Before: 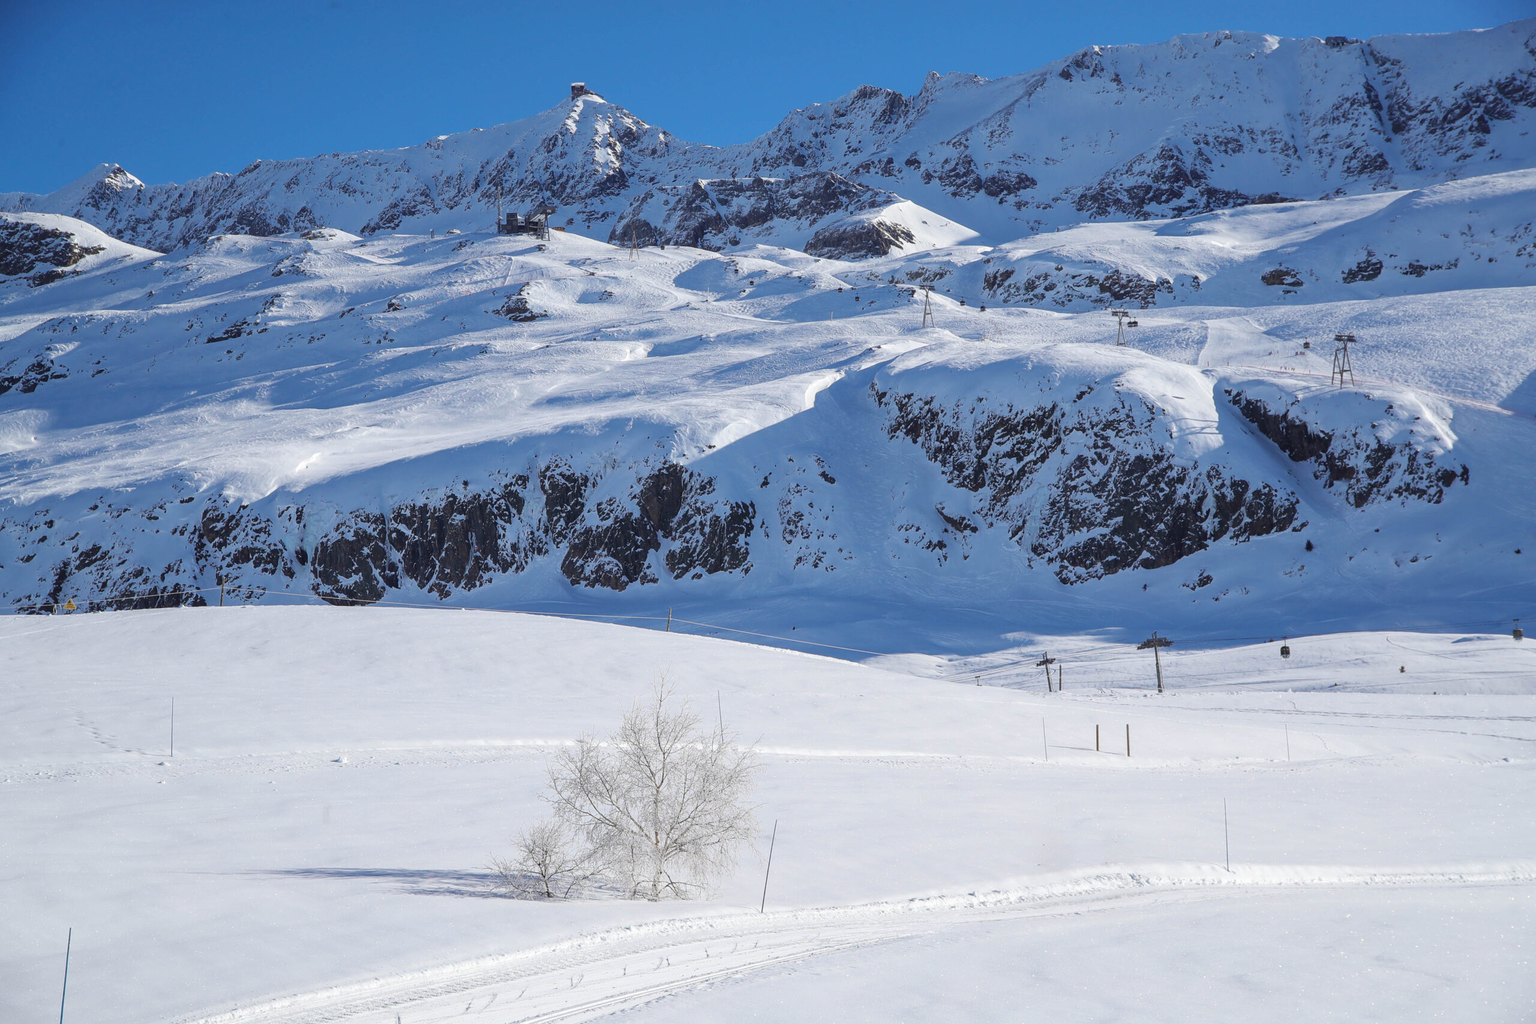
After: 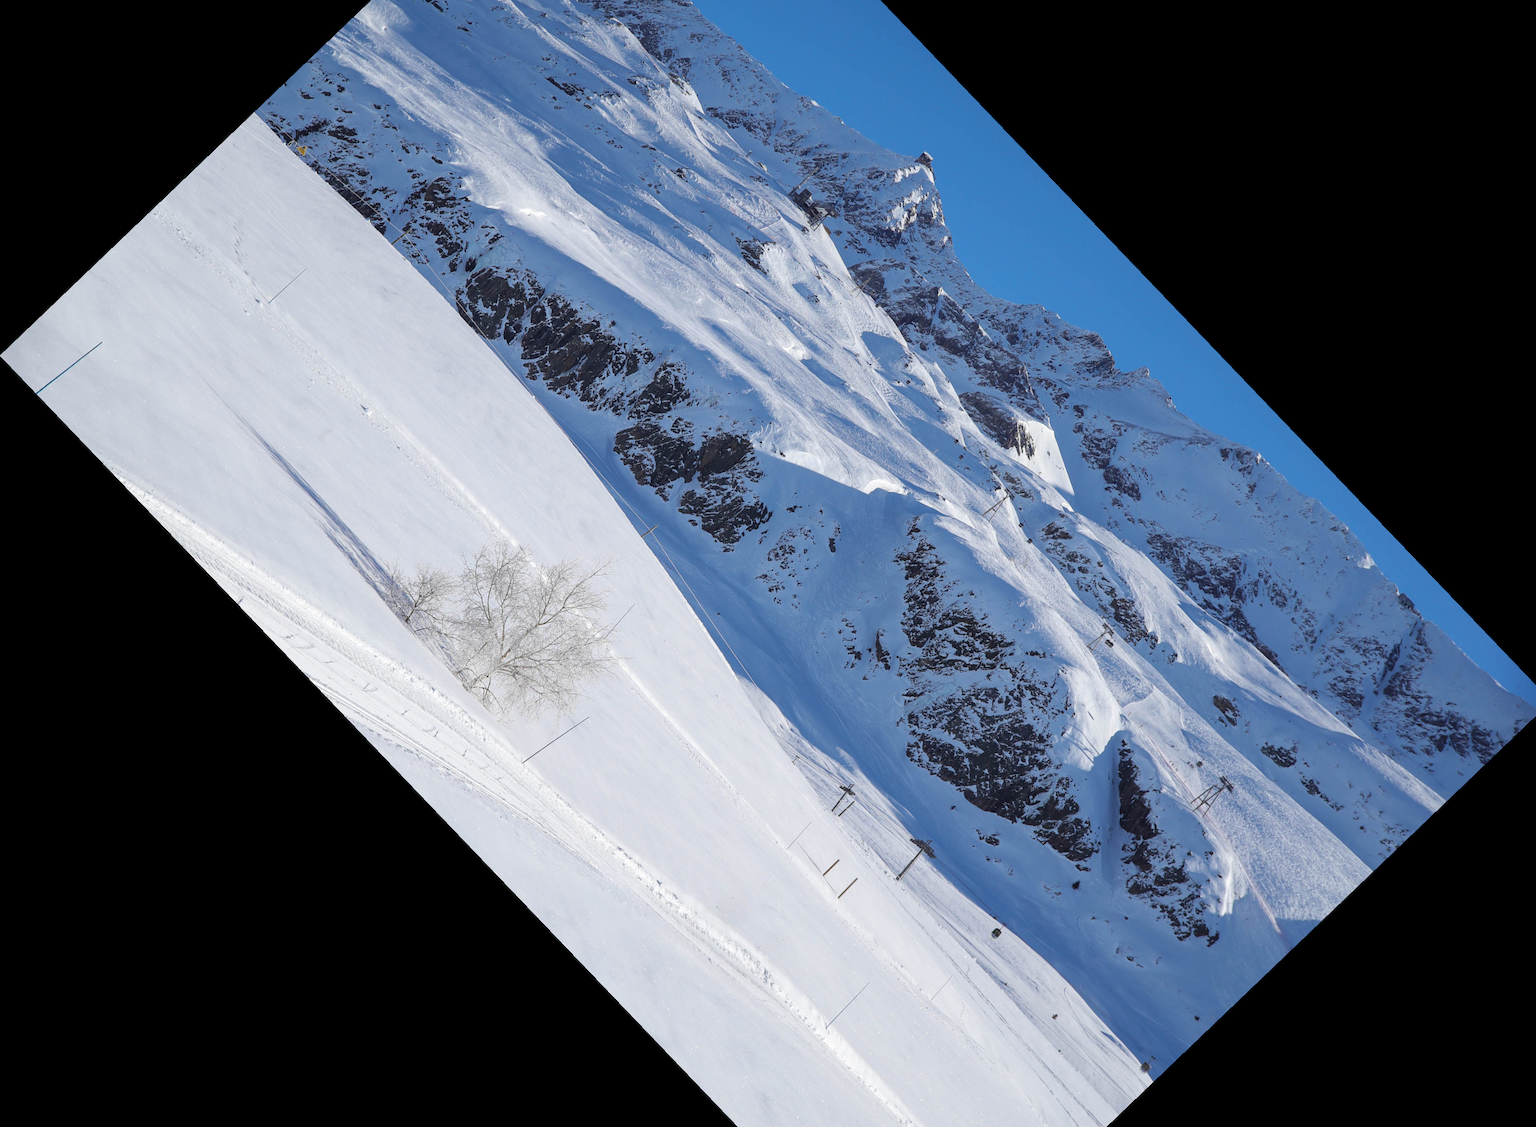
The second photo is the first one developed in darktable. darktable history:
crop and rotate: angle -46.26°, top 16.234%, right 0.912%, bottom 11.704%
